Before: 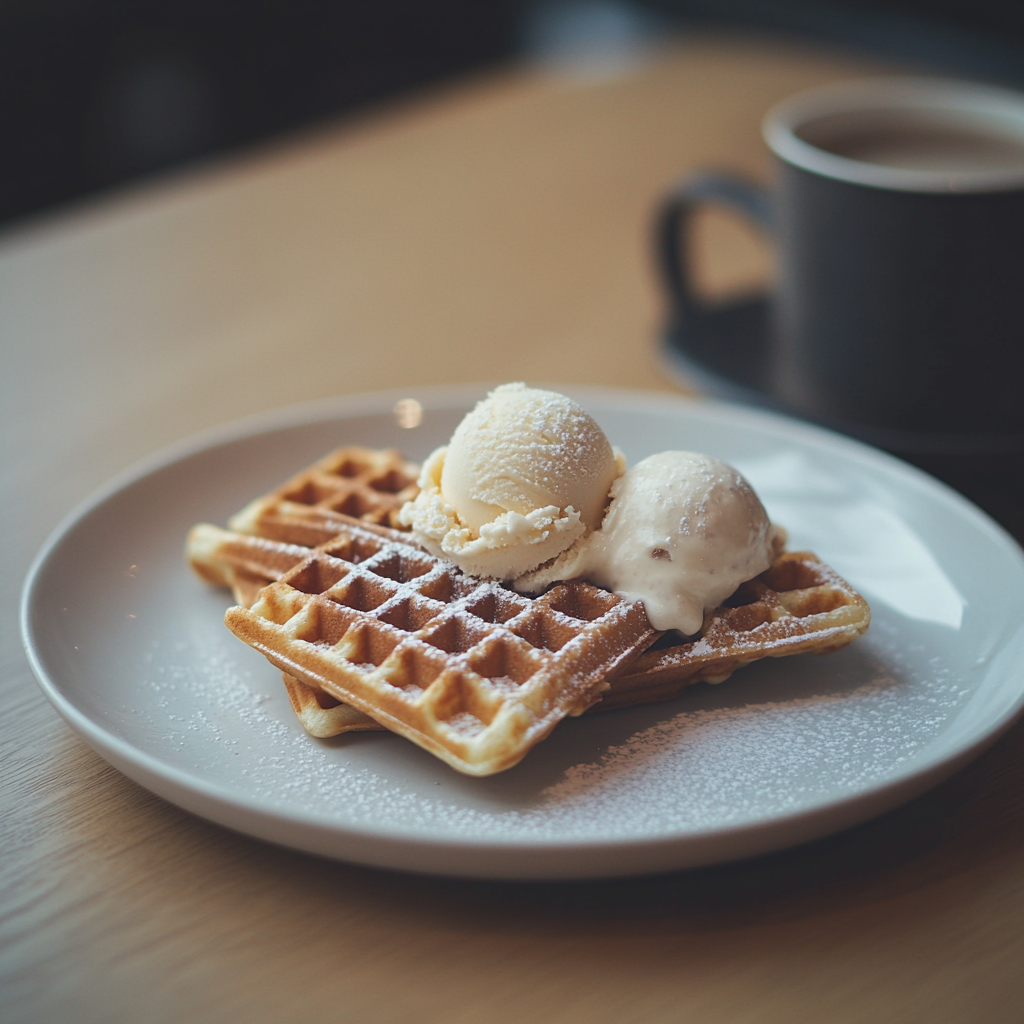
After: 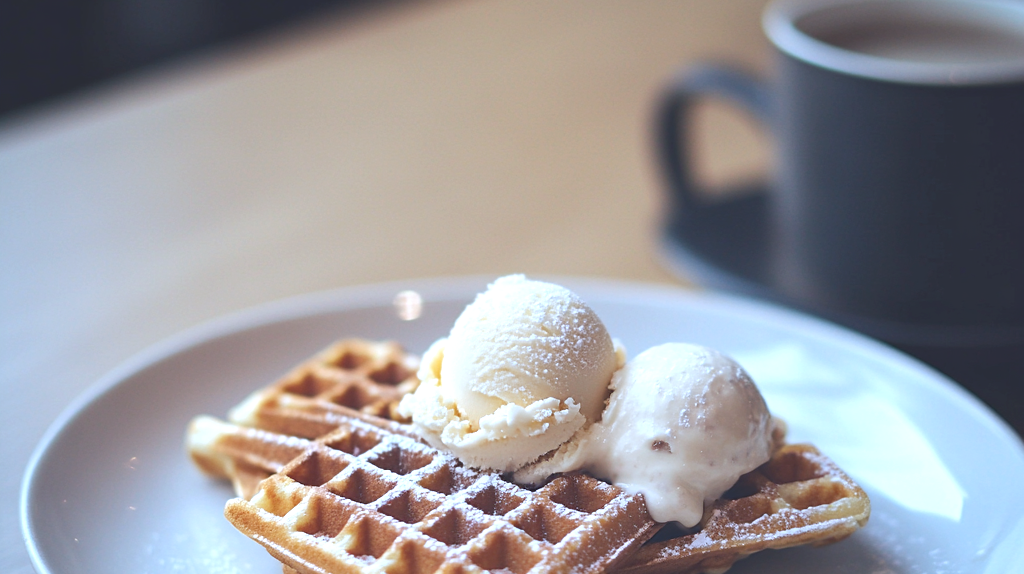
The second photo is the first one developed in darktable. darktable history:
exposure: exposure 0.6 EV, compensate highlight preservation false
crop and rotate: top 10.605%, bottom 33.274%
white balance: red 0.948, green 1.02, blue 1.176
